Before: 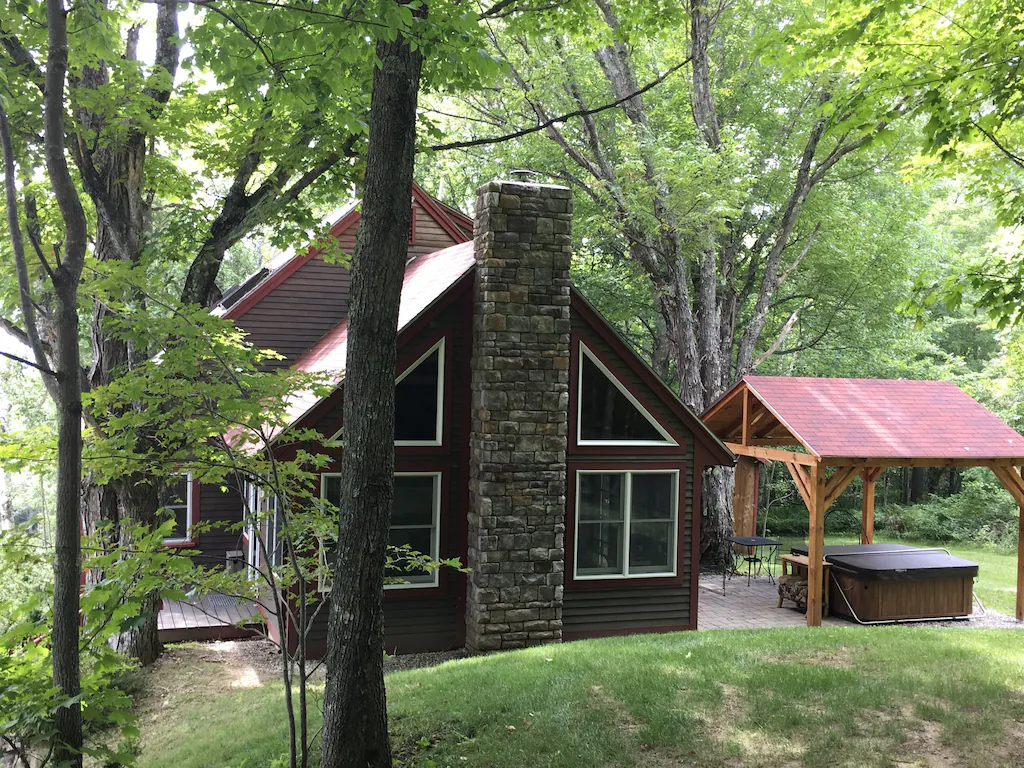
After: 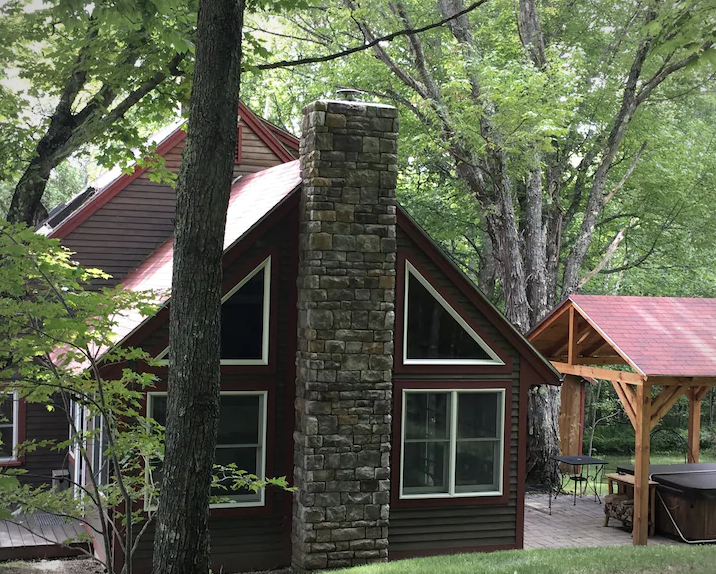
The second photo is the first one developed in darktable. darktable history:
vignetting: fall-off radius 70%, automatic ratio true
crop and rotate: left 17.046%, top 10.659%, right 12.989%, bottom 14.553%
